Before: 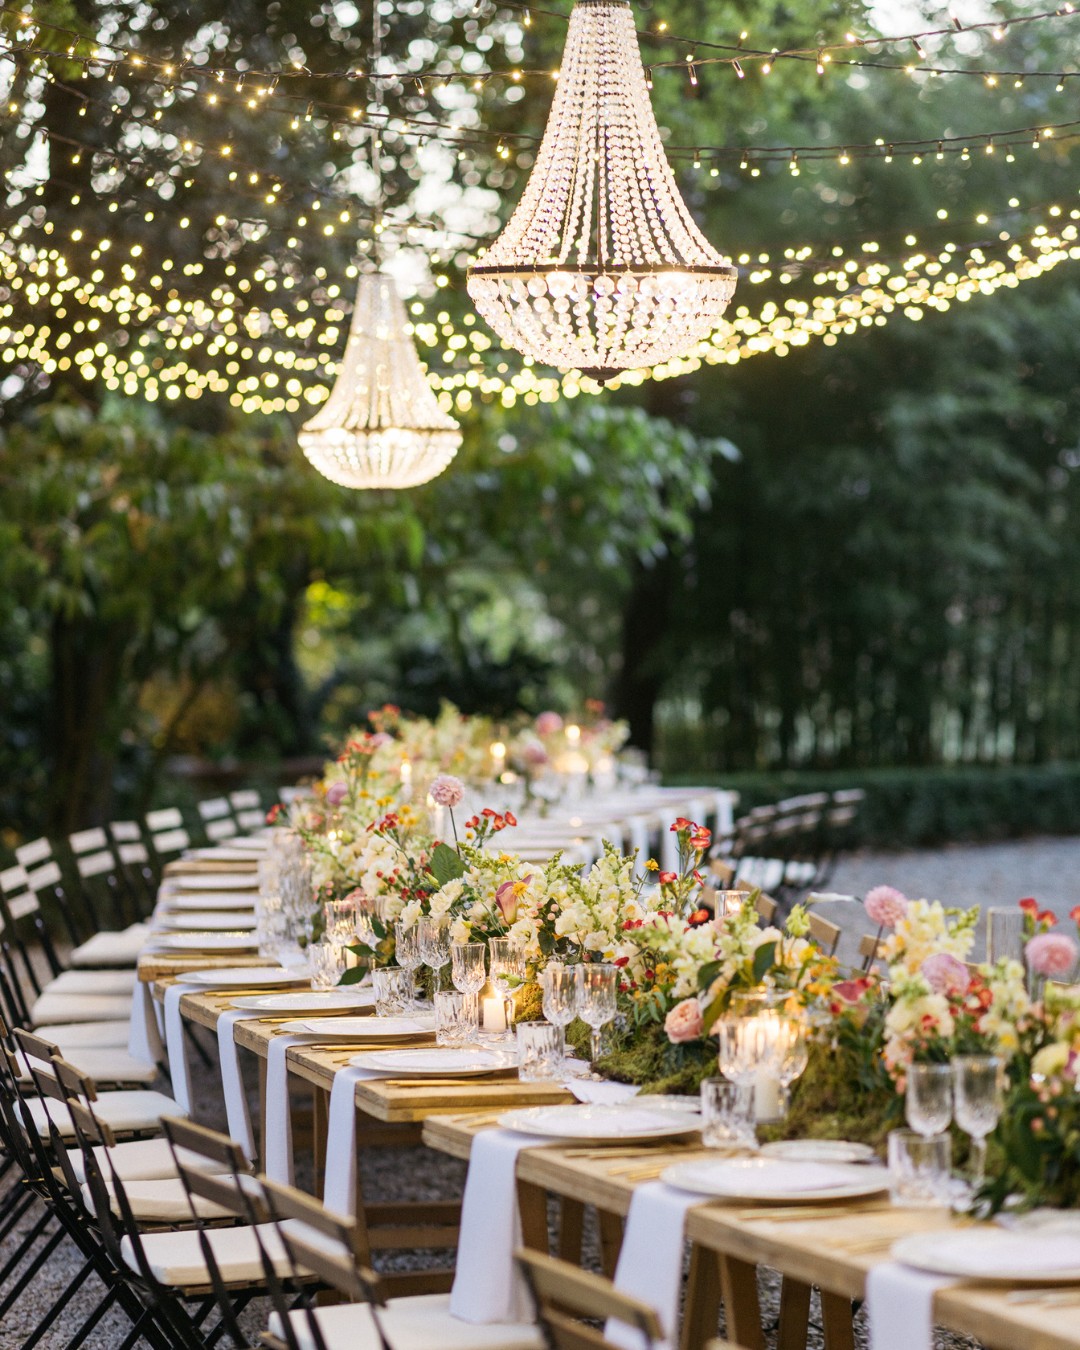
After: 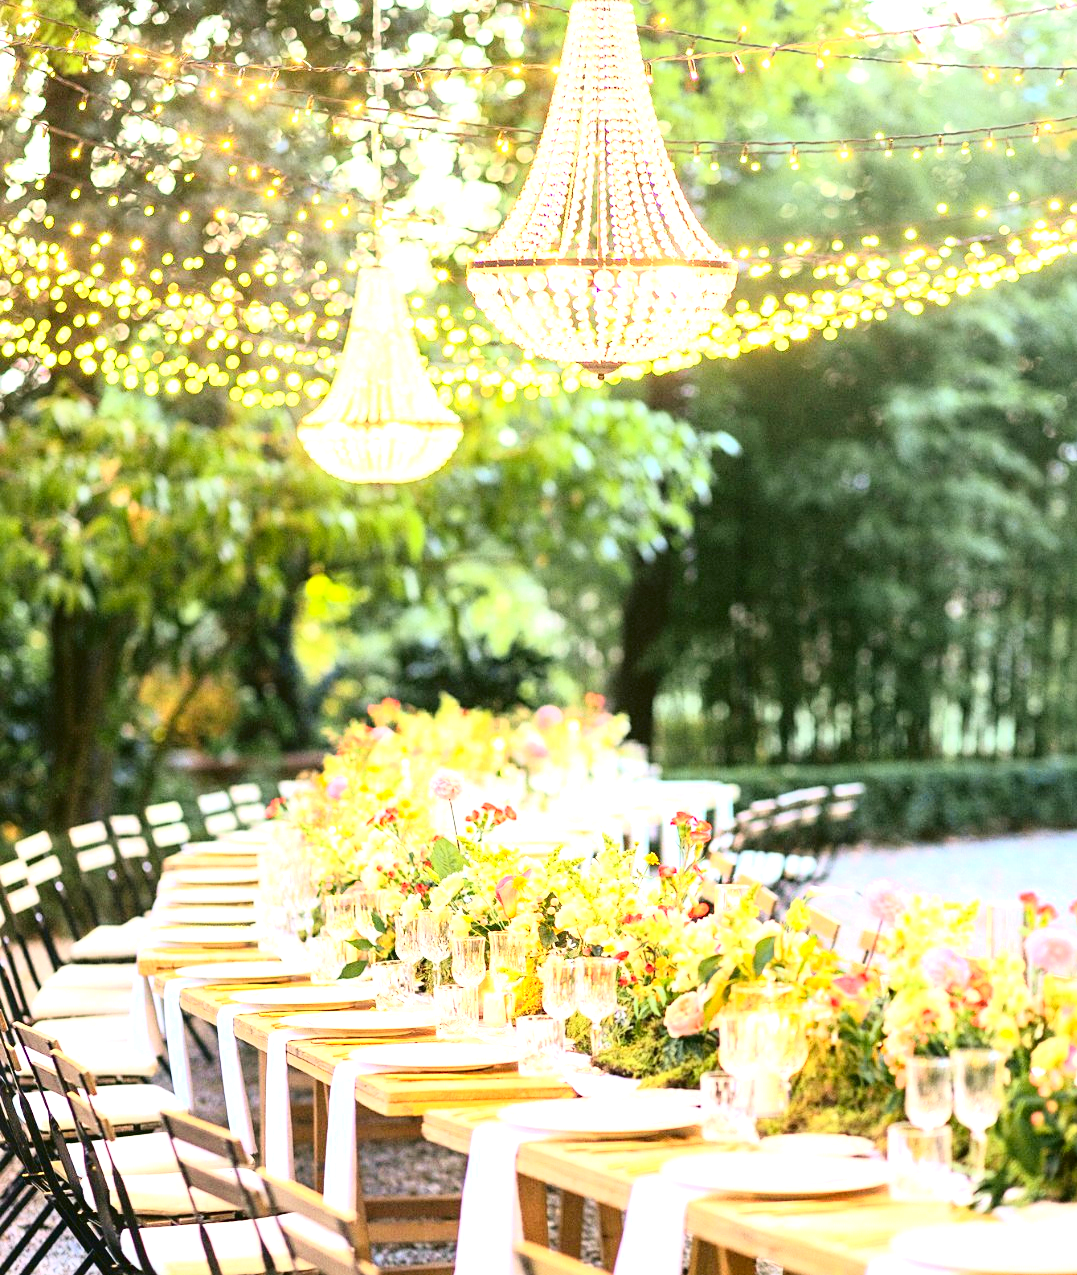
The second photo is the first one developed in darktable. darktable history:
sharpen: amount 0.2
tone equalizer: on, module defaults
crop: top 0.448%, right 0.264%, bottom 5.045%
exposure: black level correction 0, exposure 1.75 EV, compensate exposure bias true, compensate highlight preservation false
tone curve: curves: ch0 [(0.003, 0.032) (0.037, 0.037) (0.142, 0.117) (0.279, 0.311) (0.405, 0.49) (0.526, 0.651) (0.722, 0.857) (0.875, 0.946) (1, 0.98)]; ch1 [(0, 0) (0.305, 0.325) (0.453, 0.437) (0.482, 0.473) (0.501, 0.498) (0.515, 0.523) (0.559, 0.591) (0.6, 0.659) (0.656, 0.71) (1, 1)]; ch2 [(0, 0) (0.323, 0.277) (0.424, 0.396) (0.479, 0.484) (0.499, 0.502) (0.515, 0.537) (0.564, 0.595) (0.644, 0.703) (0.742, 0.803) (1, 1)], color space Lab, independent channels, preserve colors none
